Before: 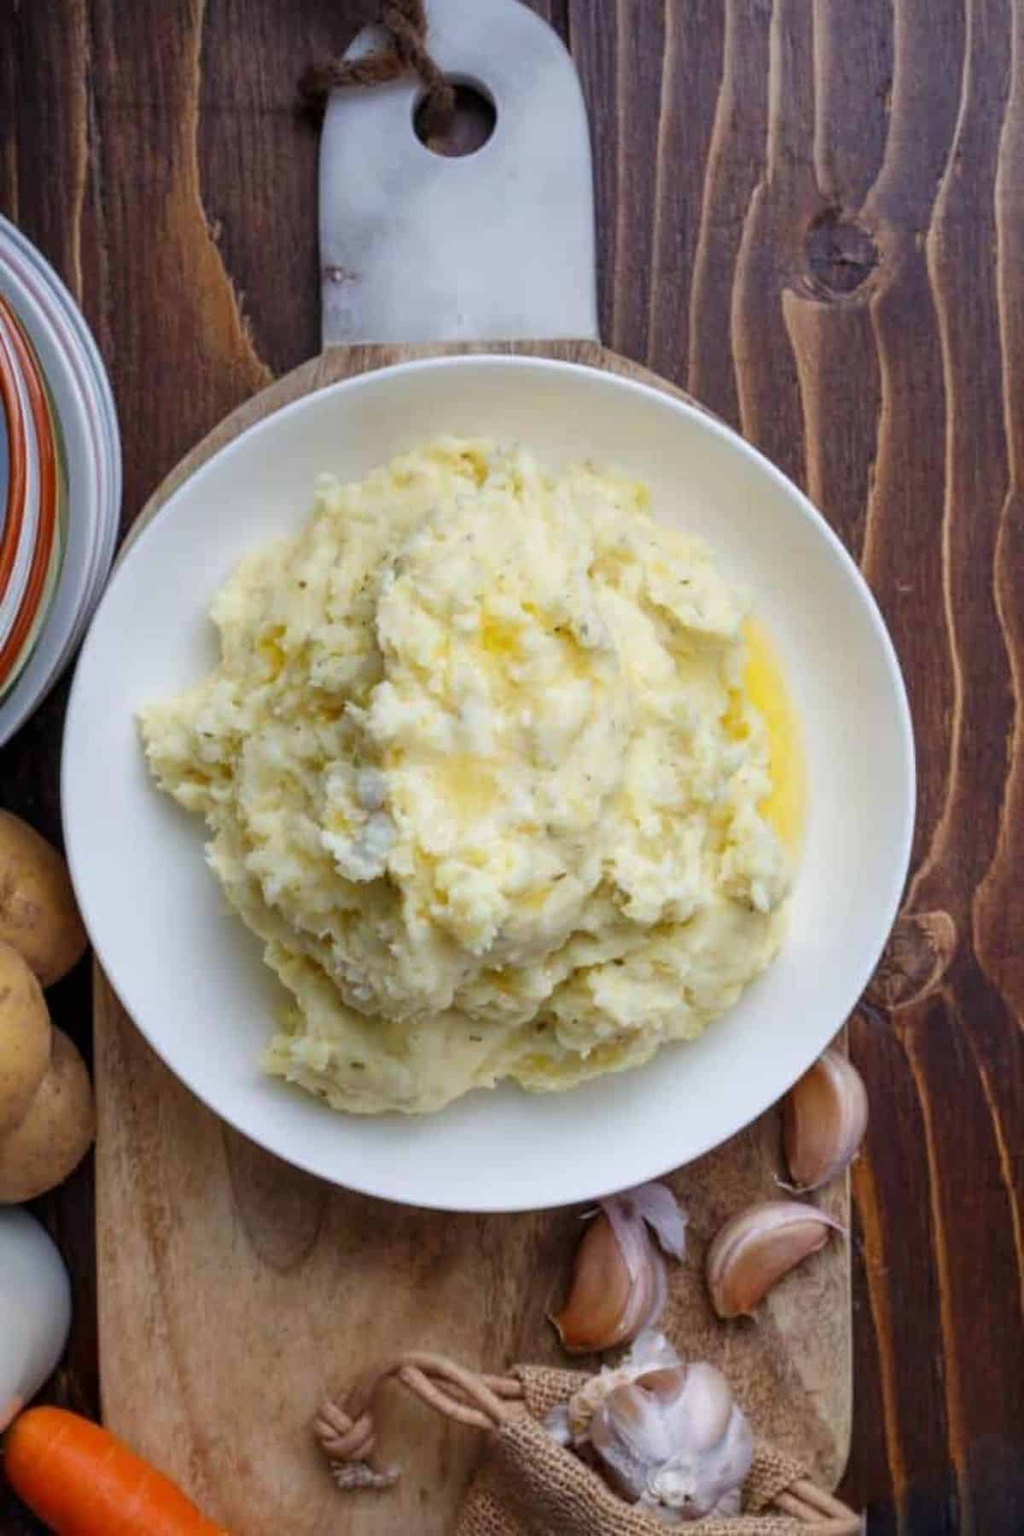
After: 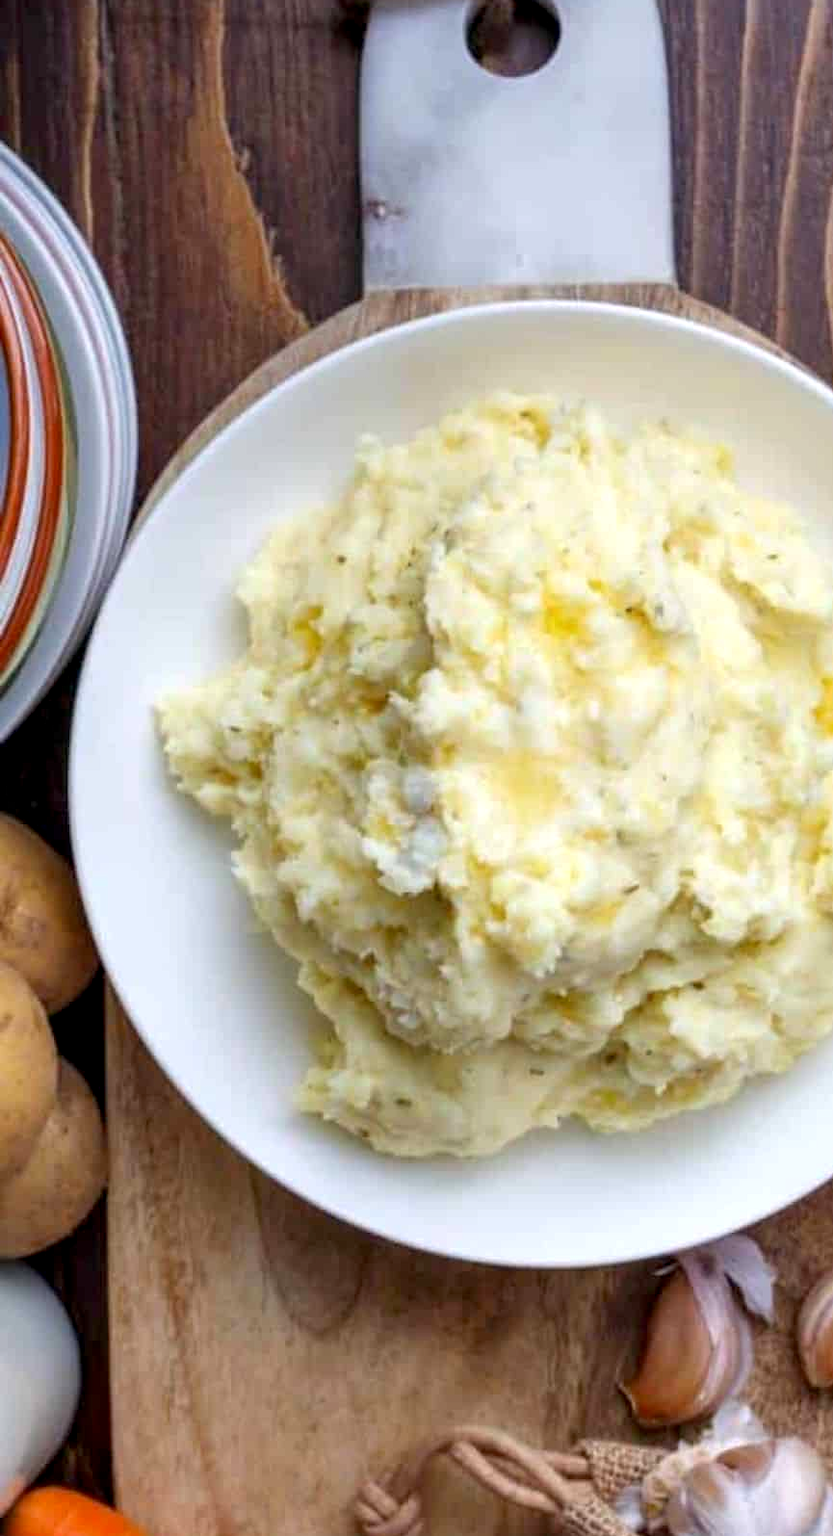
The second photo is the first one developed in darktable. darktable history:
exposure: black level correction 0.003, exposure 0.38 EV, compensate highlight preservation false
crop: top 5.782%, right 27.87%, bottom 5.557%
